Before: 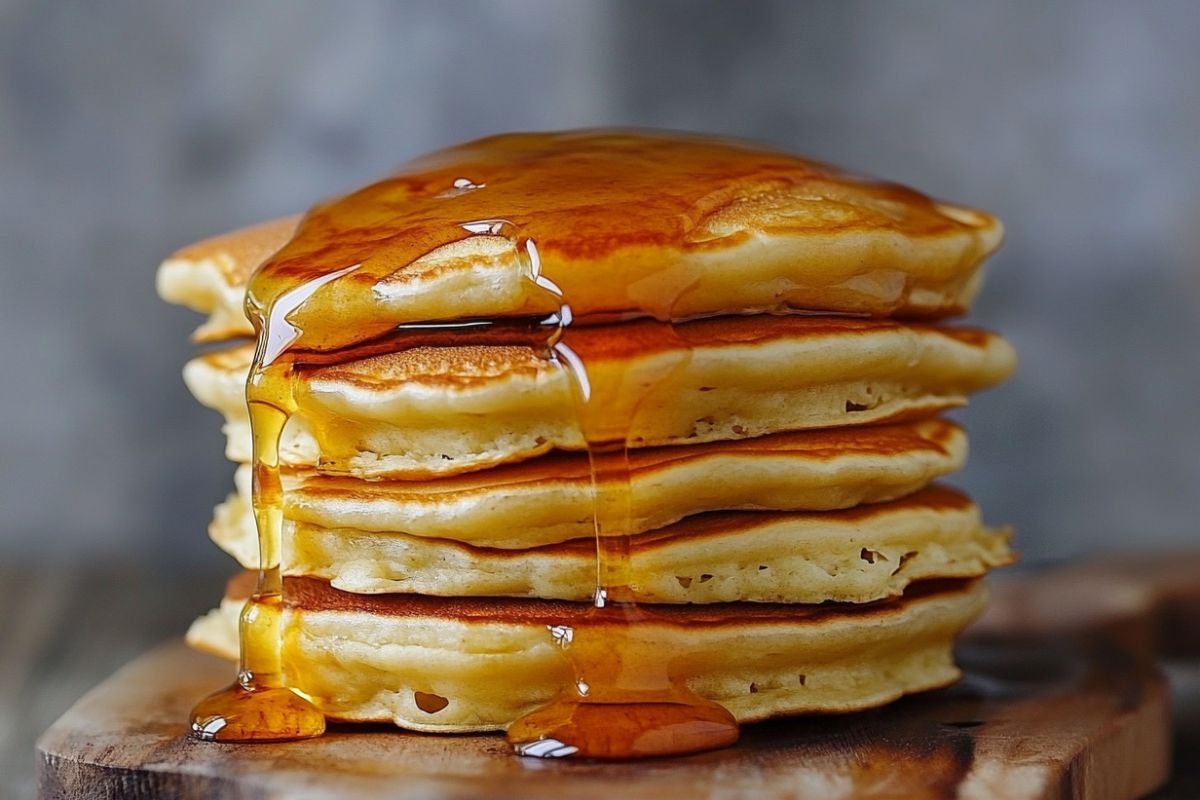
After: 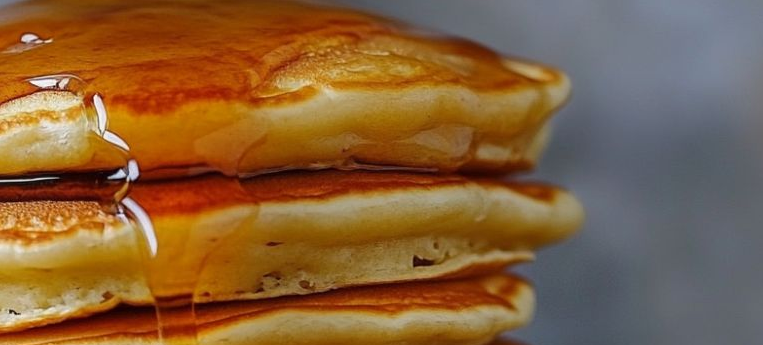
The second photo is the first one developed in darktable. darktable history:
crop: left 36.09%, top 18.191%, right 0.3%, bottom 38.623%
